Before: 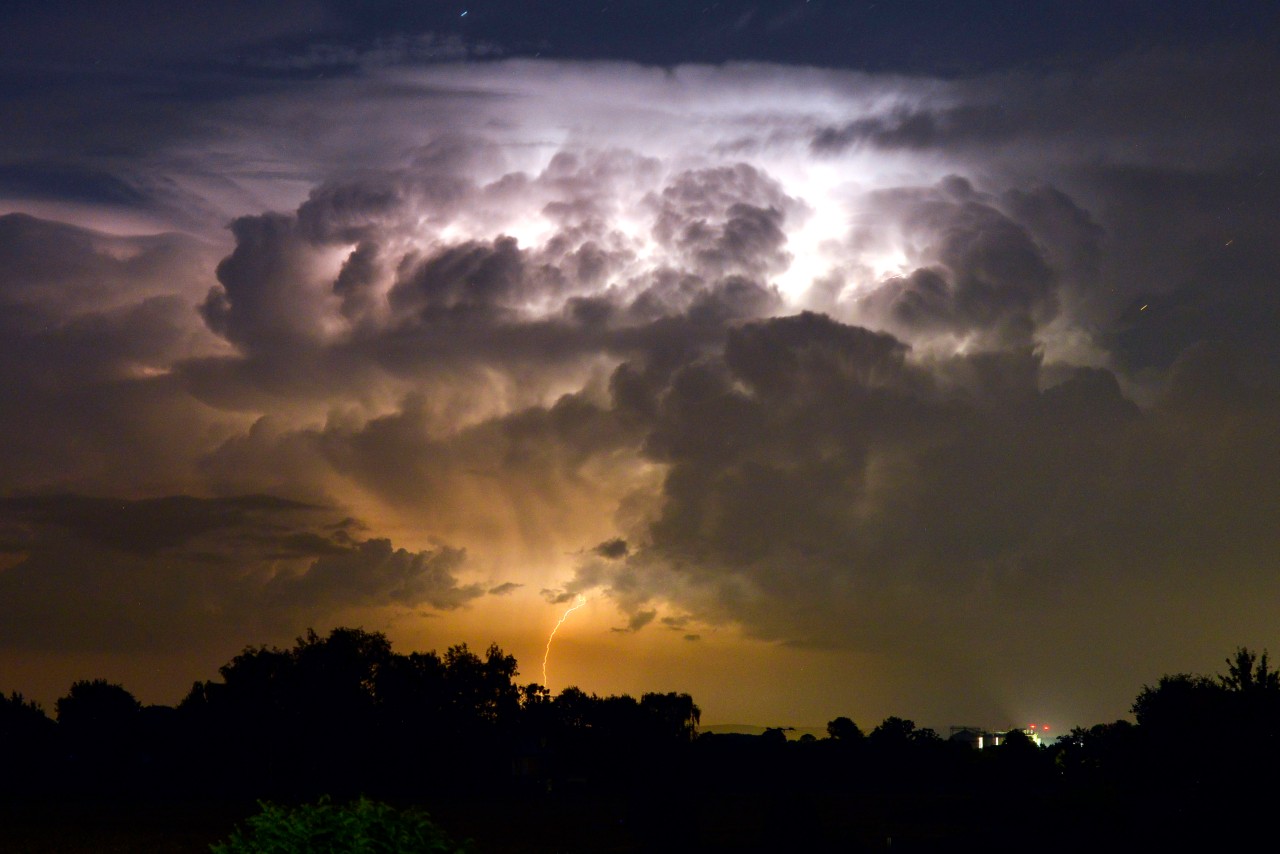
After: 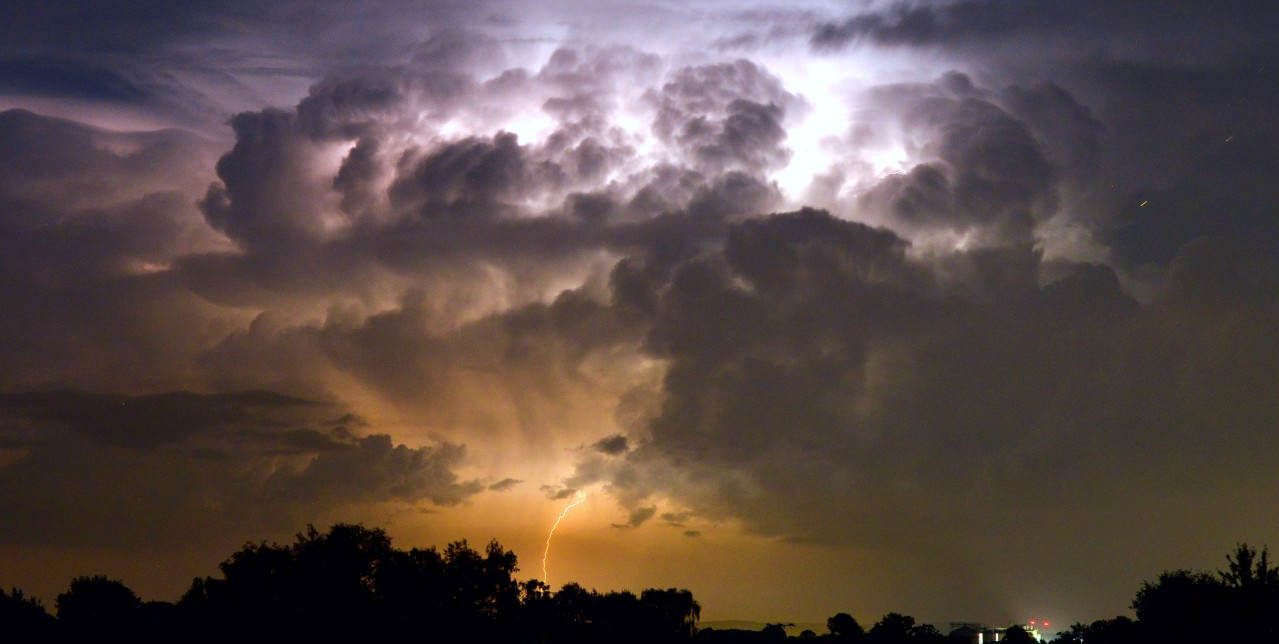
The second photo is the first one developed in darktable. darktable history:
crop and rotate: top 12.316%, bottom 12.204%
color calibration: illuminant as shot in camera, x 0.358, y 0.373, temperature 4628.91 K
